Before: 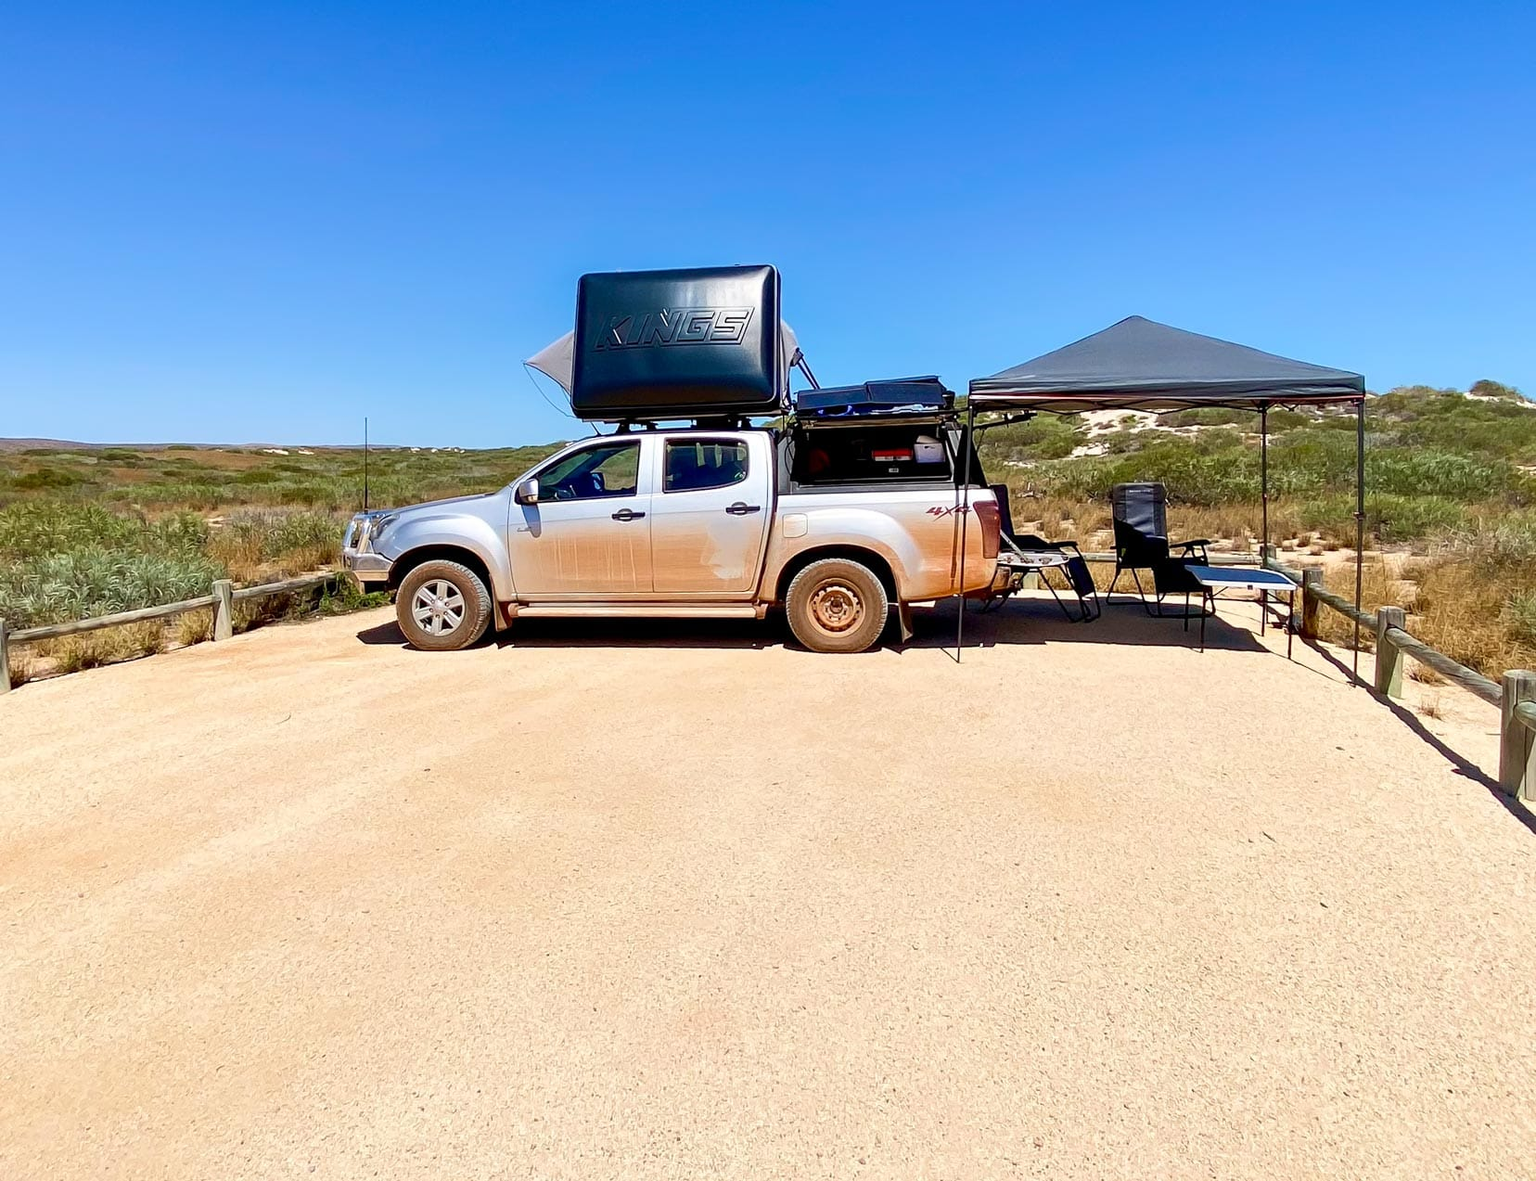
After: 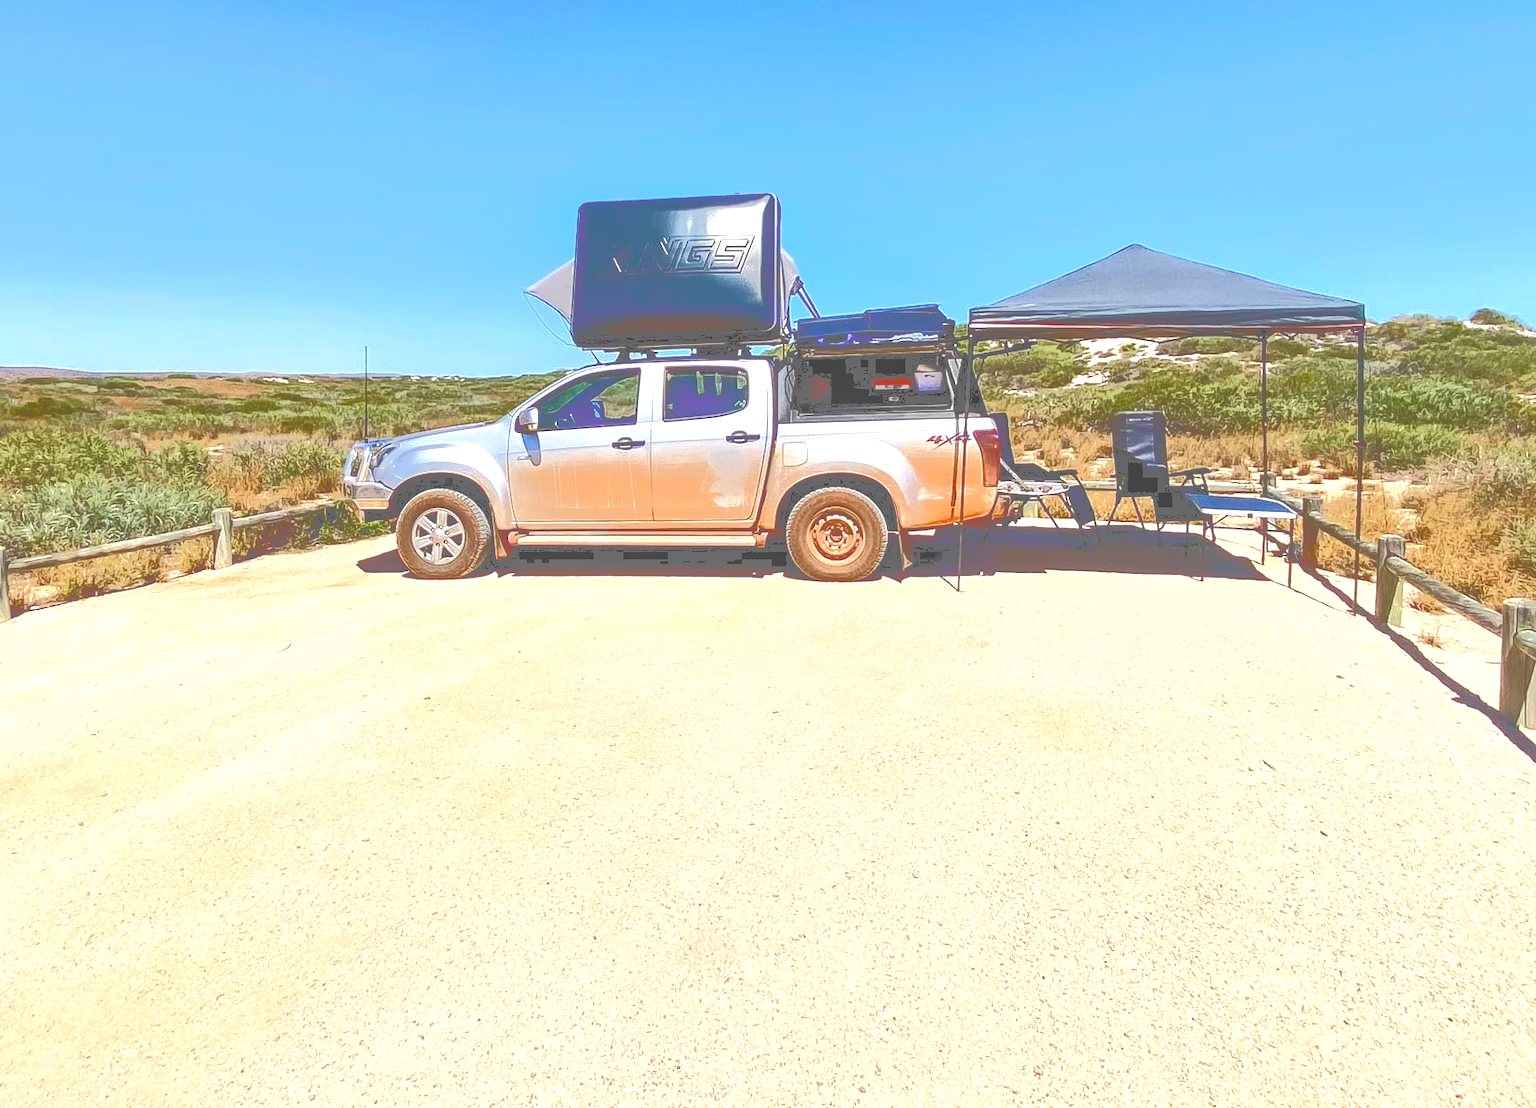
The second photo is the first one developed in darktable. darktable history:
crop and rotate: top 6.123%
contrast brightness saturation: contrast 0.219
exposure: black level correction 0, exposure 0.499 EV, compensate highlight preservation false
local contrast: on, module defaults
tone curve: curves: ch0 [(0, 0) (0.003, 0.449) (0.011, 0.449) (0.025, 0.449) (0.044, 0.45) (0.069, 0.453) (0.1, 0.453) (0.136, 0.455) (0.177, 0.458) (0.224, 0.462) (0.277, 0.47) (0.335, 0.491) (0.399, 0.522) (0.468, 0.561) (0.543, 0.619) (0.623, 0.69) (0.709, 0.756) (0.801, 0.802) (0.898, 0.825) (1, 1)], color space Lab, independent channels, preserve colors none
